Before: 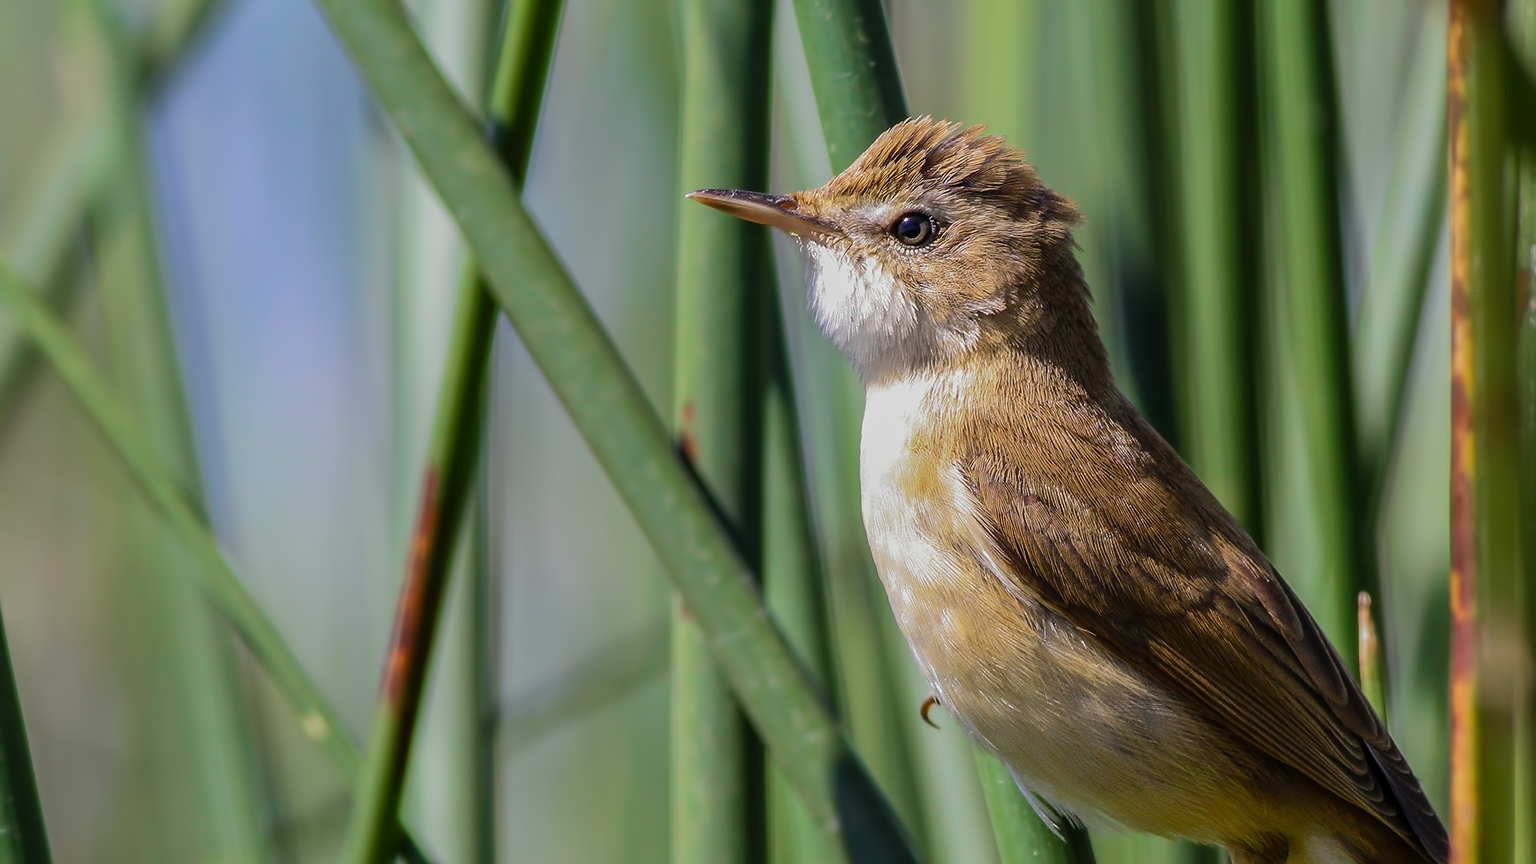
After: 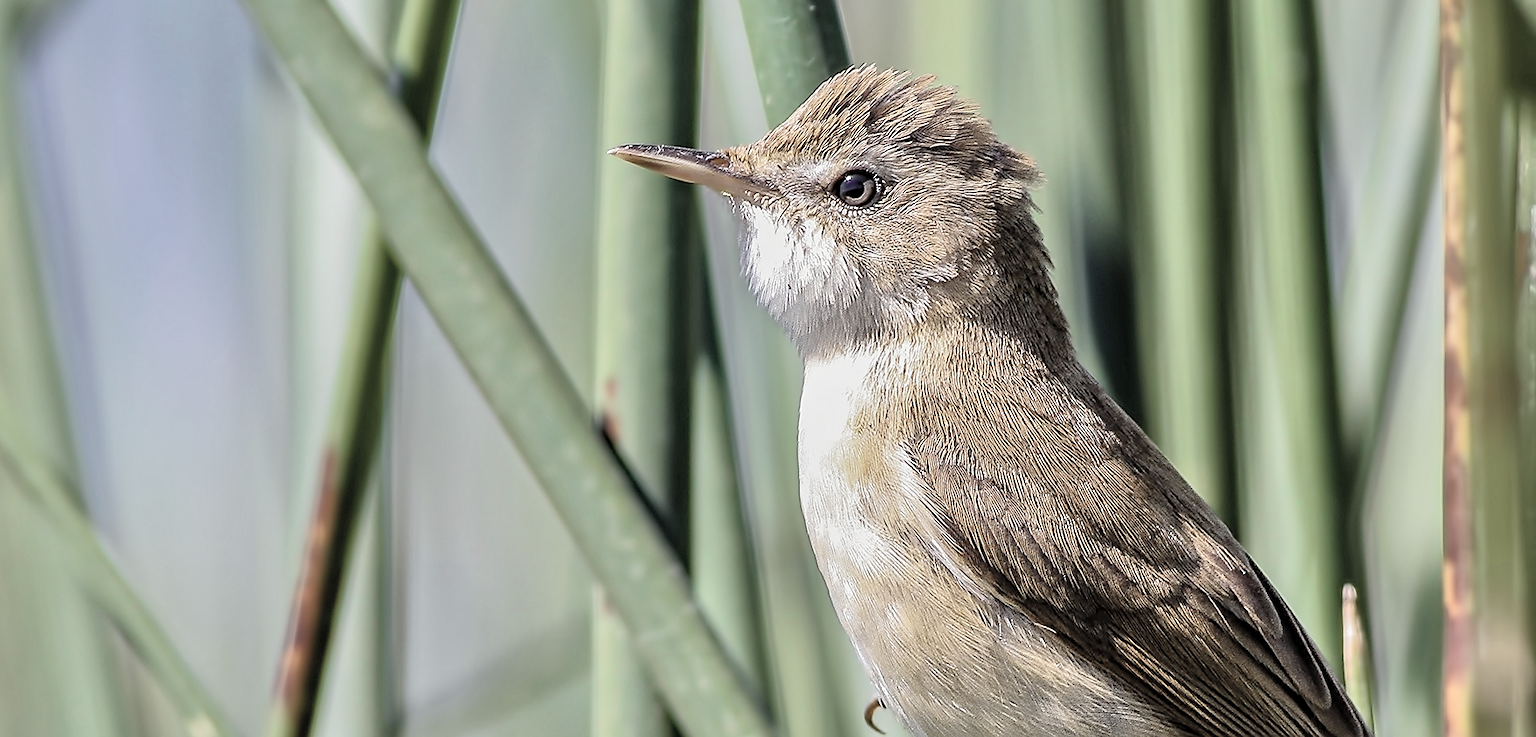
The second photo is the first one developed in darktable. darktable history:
color correction: highlights b* 0.06, saturation 0.358
contrast brightness saturation: contrast 0.198, brightness 0.168, saturation 0.227
crop: left 8.489%, top 6.582%, bottom 15.267%
haze removal: adaptive false
color balance rgb: shadows lift › chroma 3.352%, shadows lift › hue 278.54°, global offset › luminance -0.279%, global offset › hue 260.73°, perceptual saturation grading › global saturation 0.46%
sharpen: radius 1.387, amount 1.237, threshold 0.733
tone equalizer: -7 EV 0.157 EV, -6 EV 0.614 EV, -5 EV 1.17 EV, -4 EV 1.3 EV, -3 EV 1.17 EV, -2 EV 0.6 EV, -1 EV 0.165 EV
